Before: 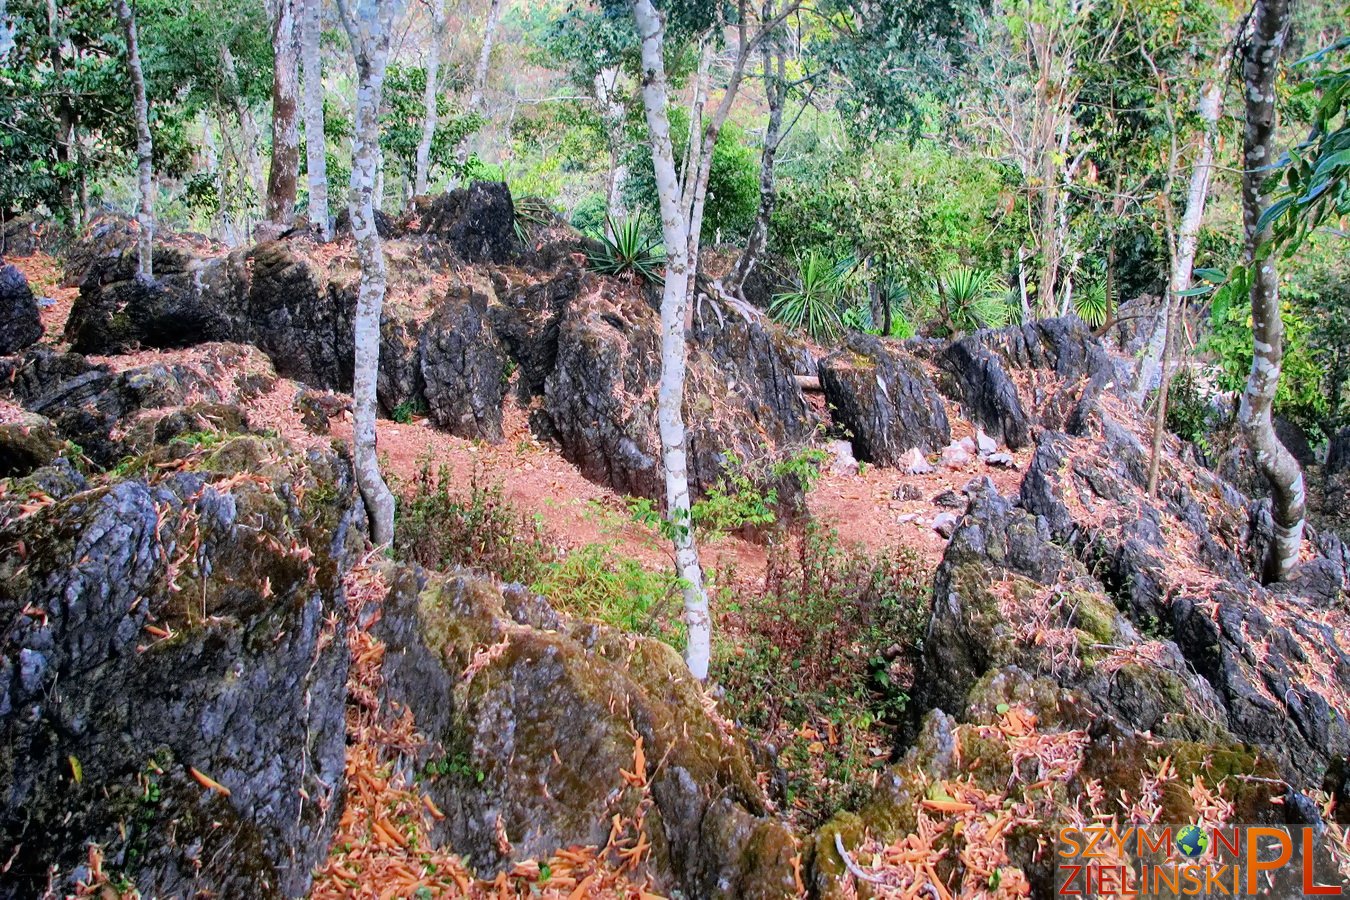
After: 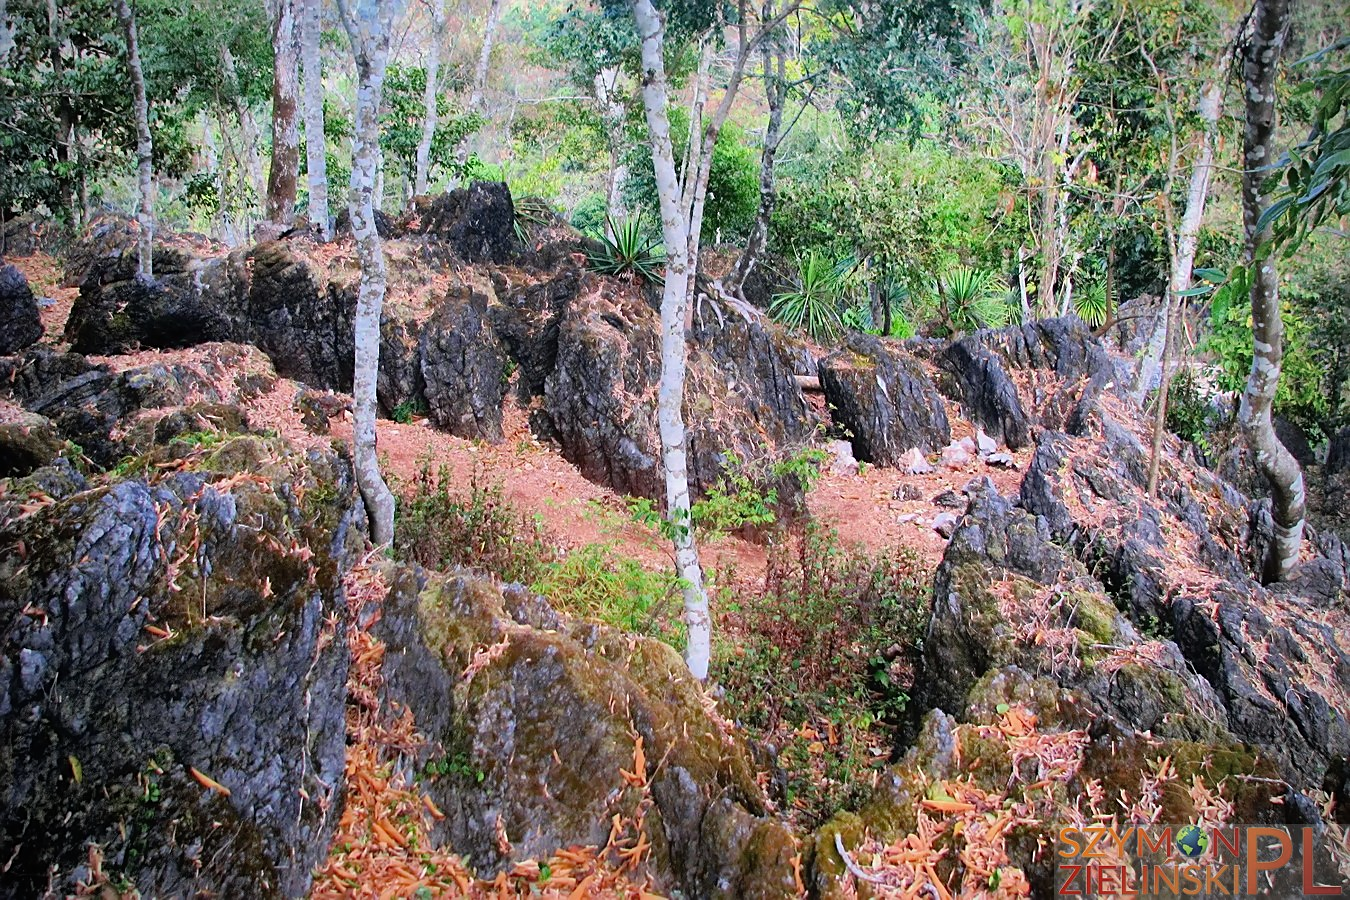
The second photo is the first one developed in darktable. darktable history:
sharpen: on, module defaults
vignetting: on, module defaults
contrast equalizer: octaves 7, y [[0.502, 0.505, 0.512, 0.529, 0.564, 0.588], [0.5 ×6], [0.502, 0.505, 0.512, 0.529, 0.564, 0.588], [0, 0.001, 0.001, 0.004, 0.008, 0.011], [0, 0.001, 0.001, 0.004, 0.008, 0.011]], mix -1
white balance: red 1, blue 1
